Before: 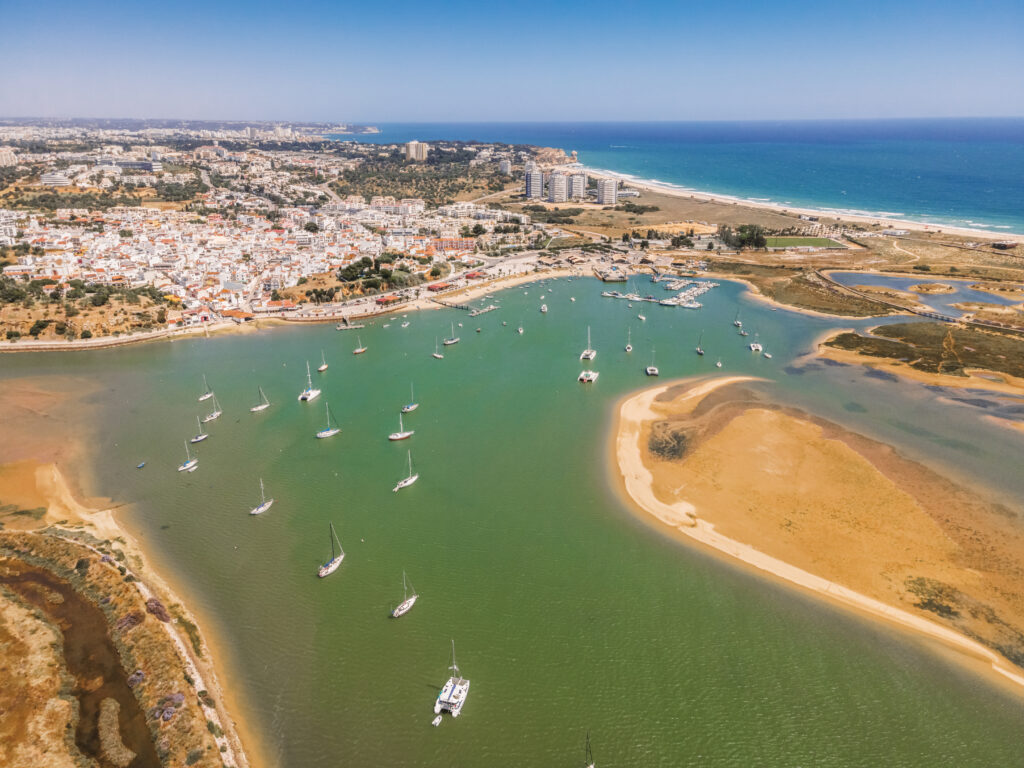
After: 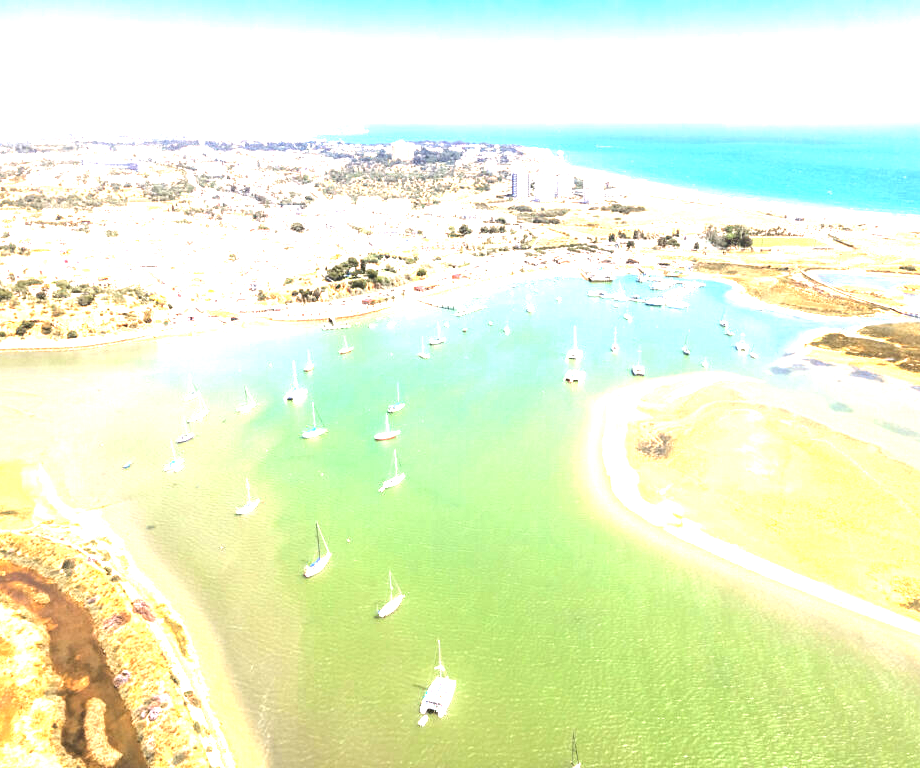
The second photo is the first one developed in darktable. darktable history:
crop and rotate: left 1.385%, right 8.737%
tone equalizer: -8 EV -0.39 EV, -7 EV -0.369 EV, -6 EV -0.294 EV, -5 EV -0.248 EV, -3 EV 0.251 EV, -2 EV 0.346 EV, -1 EV 0.41 EV, +0 EV 0.402 EV, edges refinement/feathering 500, mask exposure compensation -1.57 EV, preserve details no
exposure: exposure 2.046 EV, compensate exposure bias true, compensate highlight preservation false
